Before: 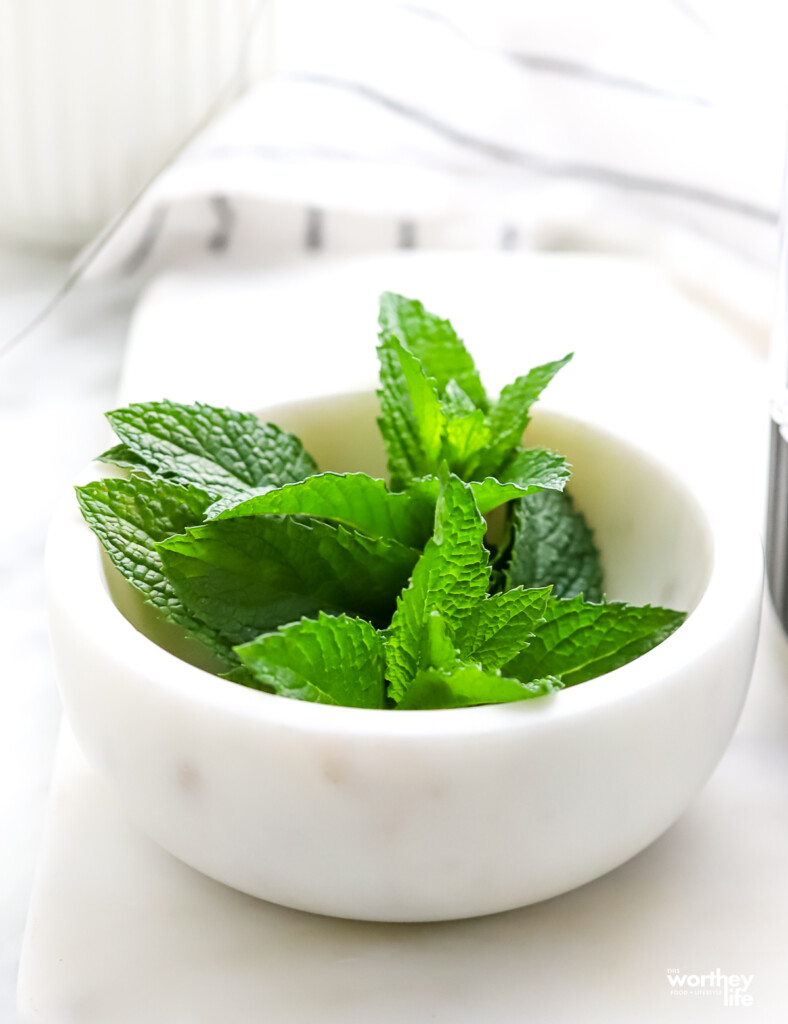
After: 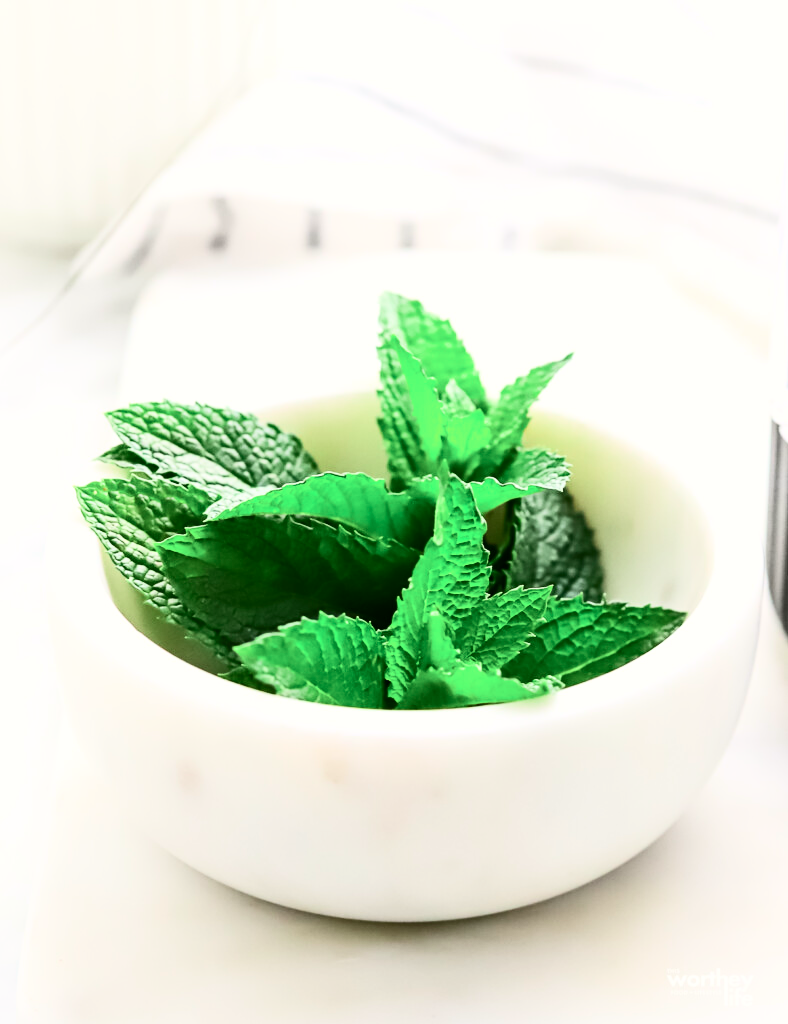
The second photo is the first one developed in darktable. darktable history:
contrast brightness saturation: contrast 0.39, brightness 0.1
white balance: red 1.009, blue 0.985
color zones: curves: ch2 [(0, 0.5) (0.143, 0.517) (0.286, 0.571) (0.429, 0.522) (0.571, 0.5) (0.714, 0.5) (0.857, 0.5) (1, 0.5)]
